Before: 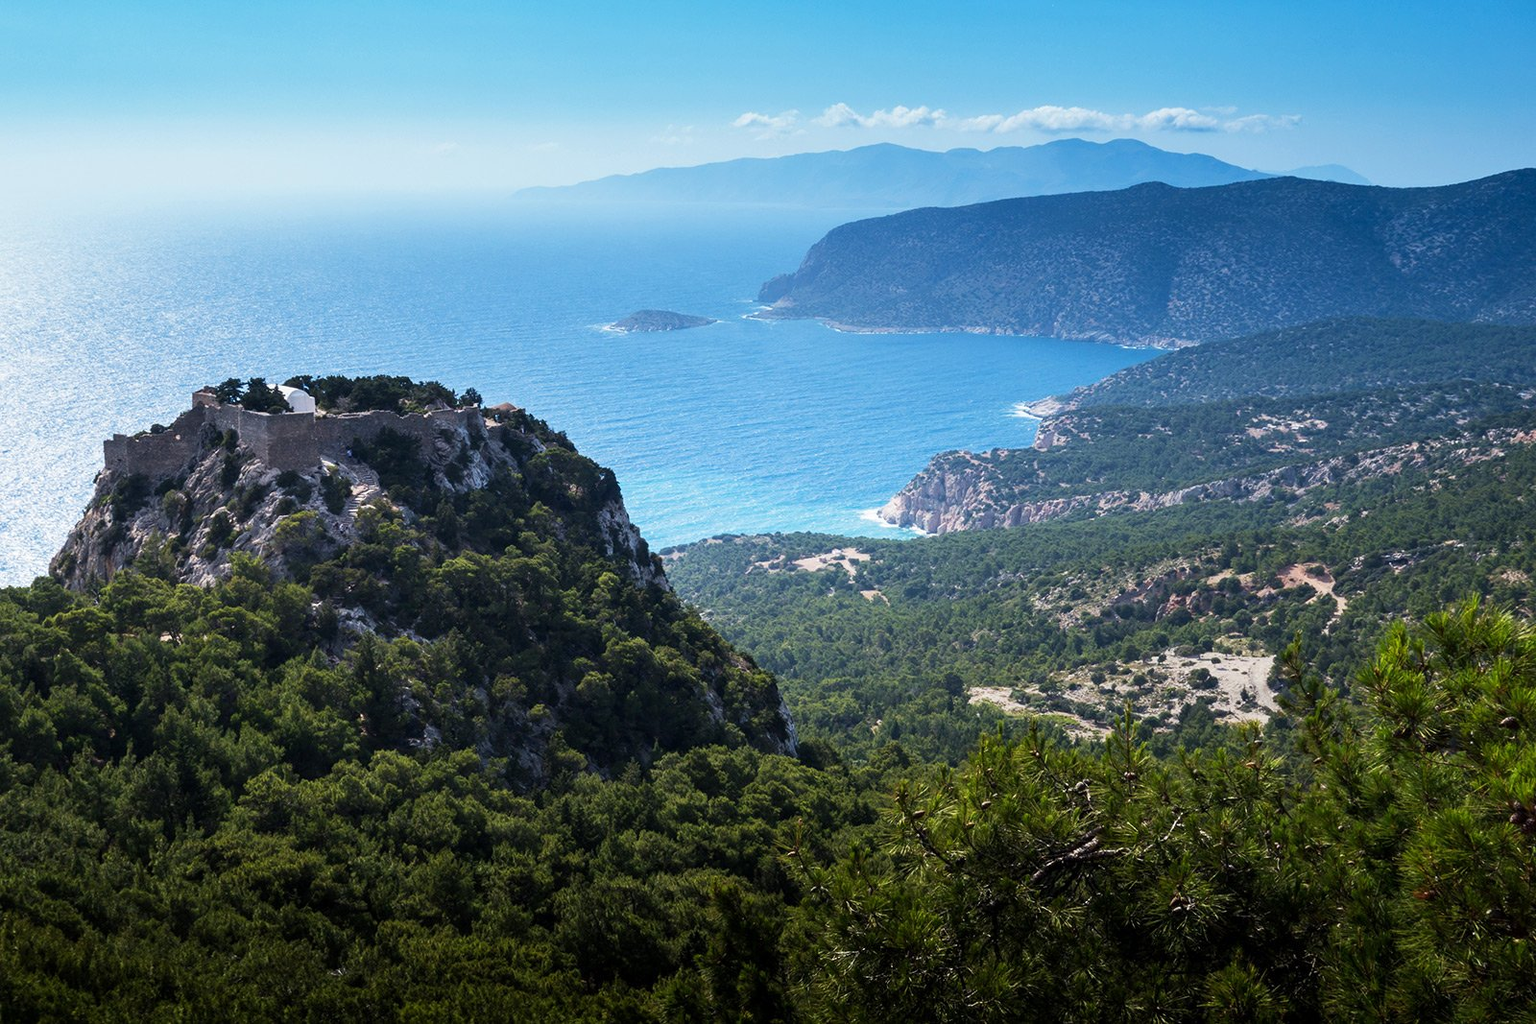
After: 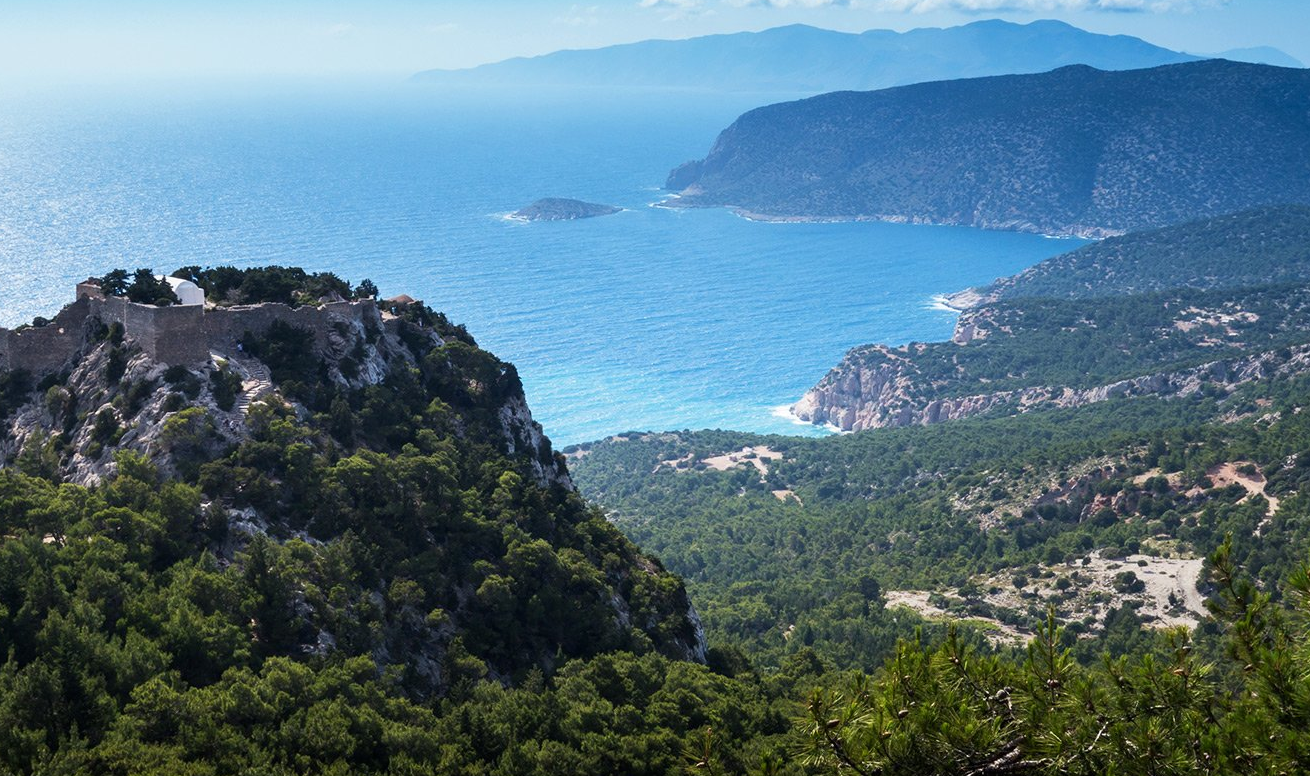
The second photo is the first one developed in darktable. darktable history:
crop: left 7.766%, top 11.734%, right 10.34%, bottom 15.481%
